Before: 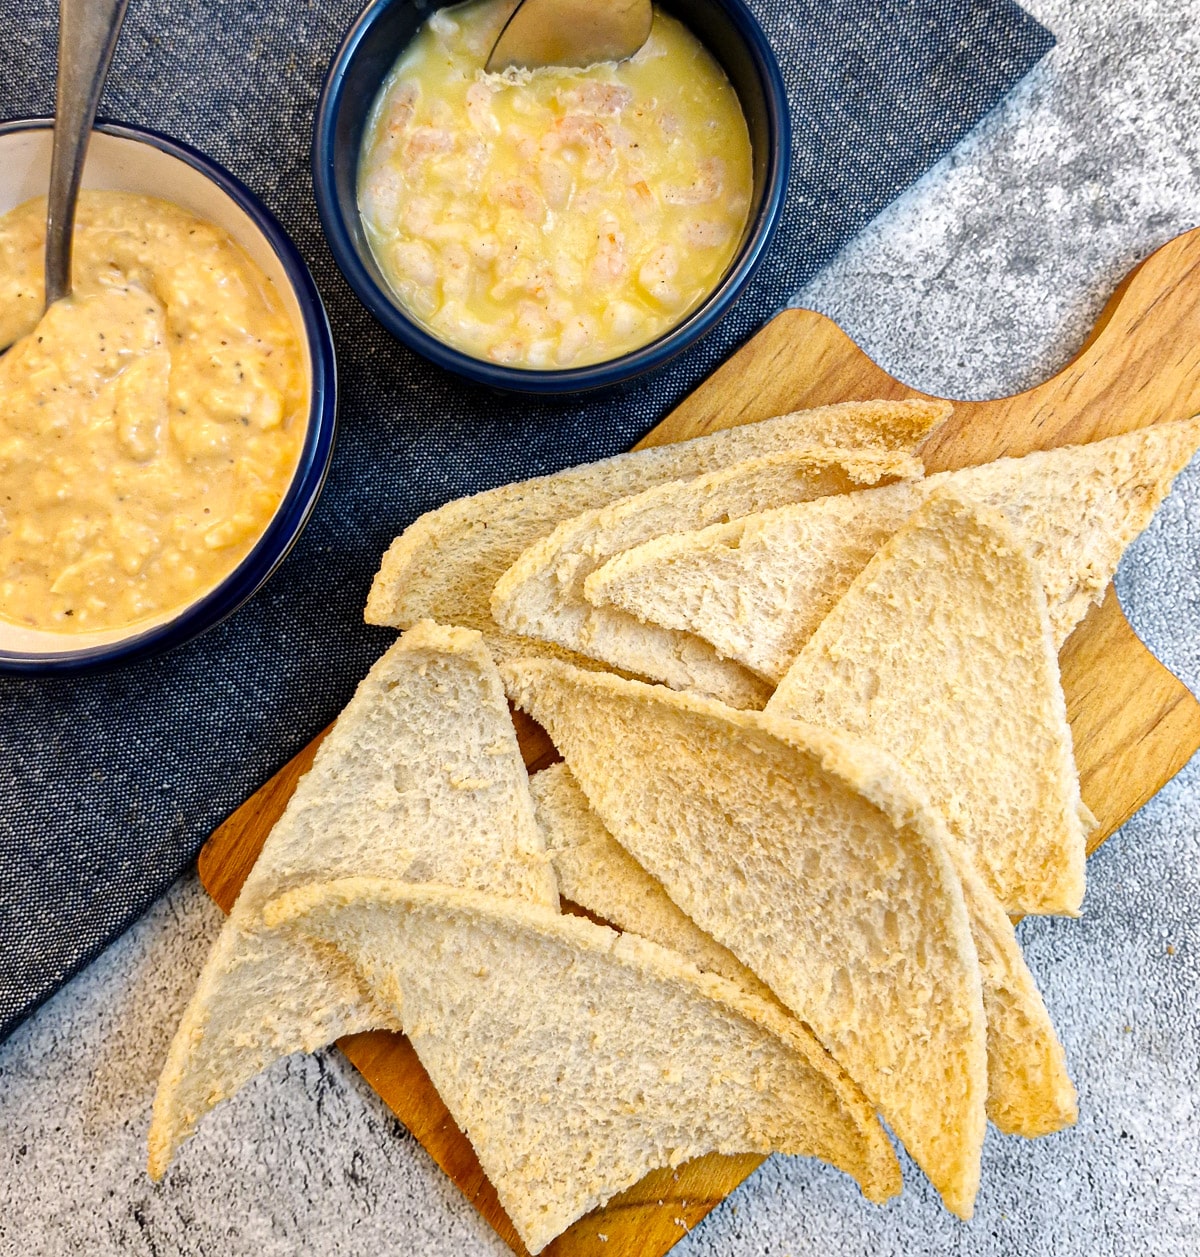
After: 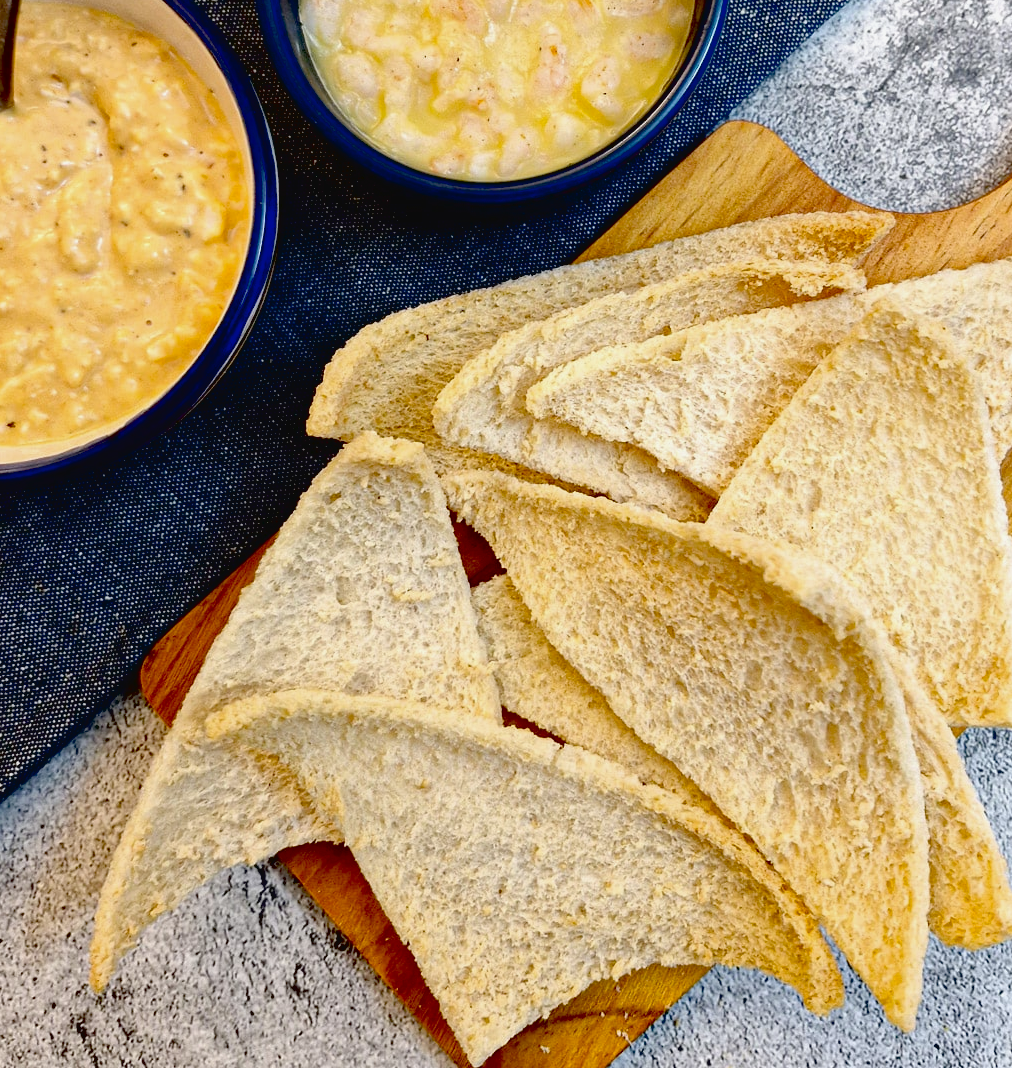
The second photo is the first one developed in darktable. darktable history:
contrast brightness saturation: contrast -0.073, brightness -0.036, saturation -0.109
exposure: black level correction 0.048, exposure 0.012 EV, compensate highlight preservation false
crop and rotate: left 4.899%, top 14.995%, right 10.705%
